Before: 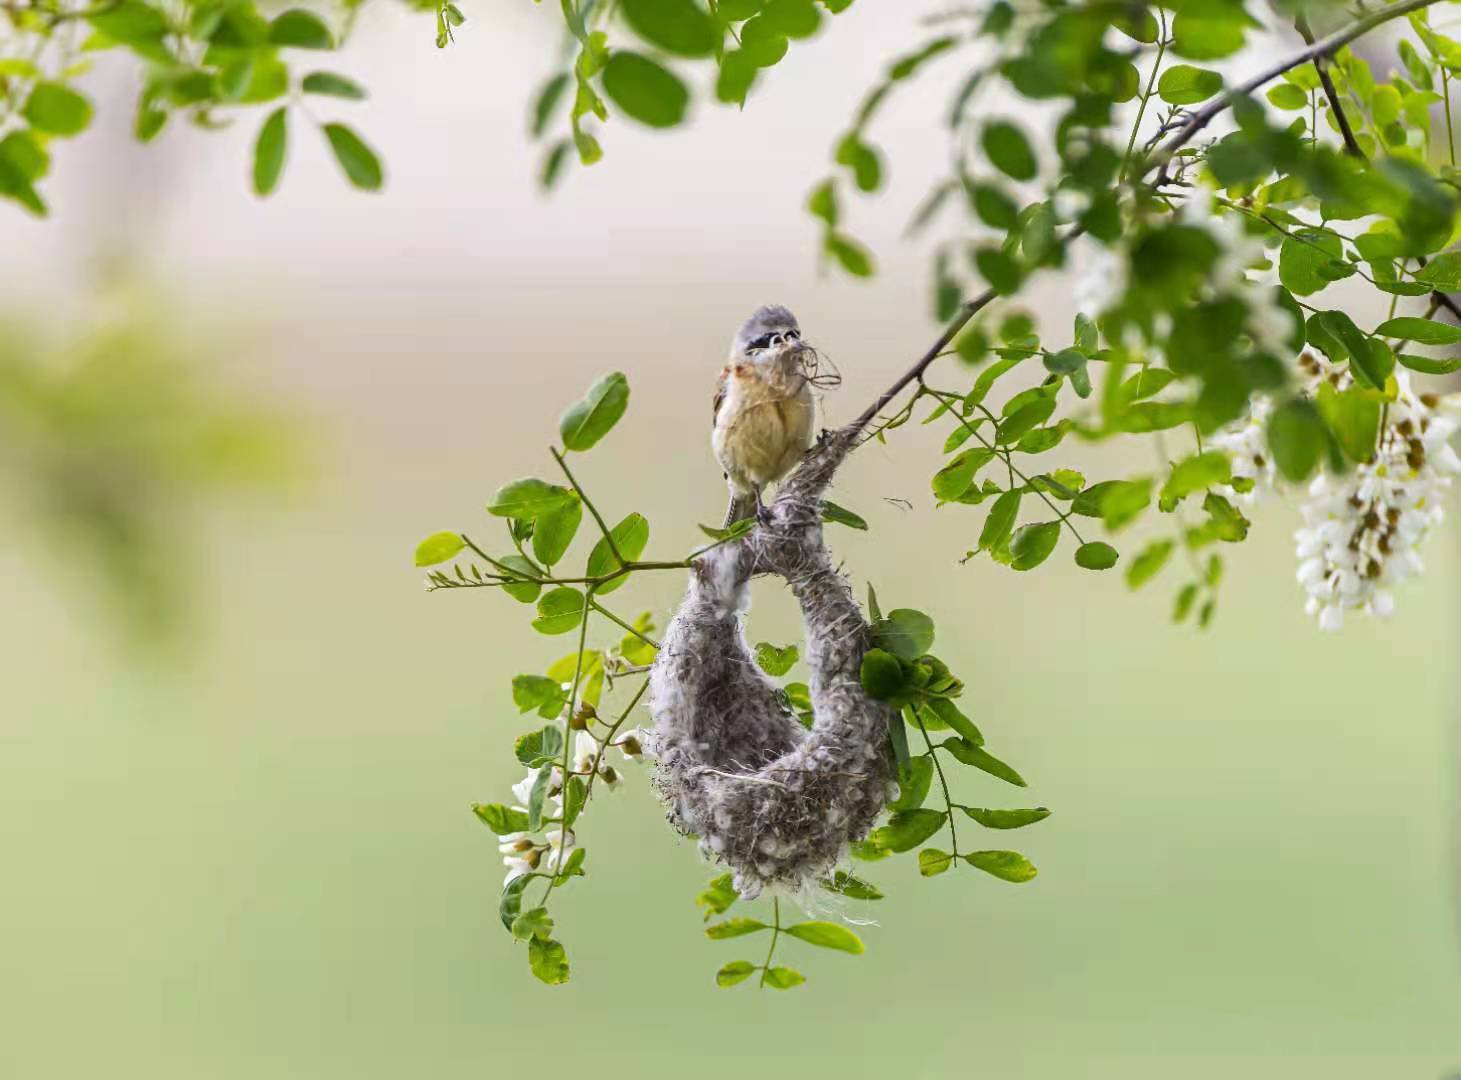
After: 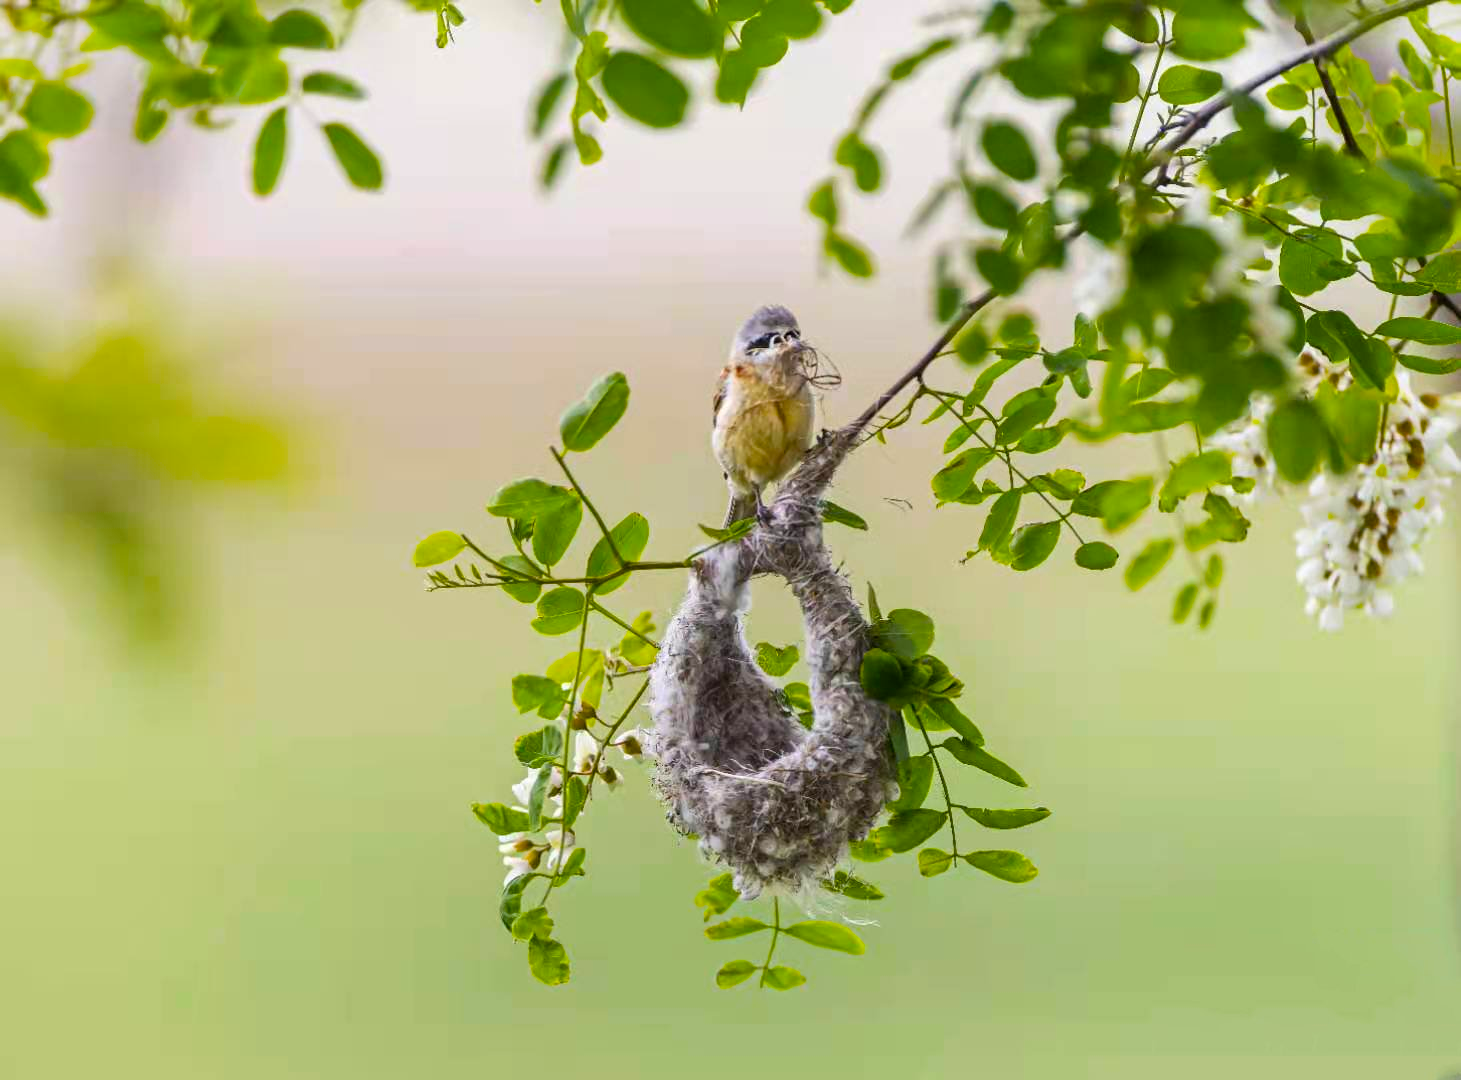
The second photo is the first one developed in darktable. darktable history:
color balance rgb: global offset › hue 169.91°, perceptual saturation grading › global saturation 41.493%
